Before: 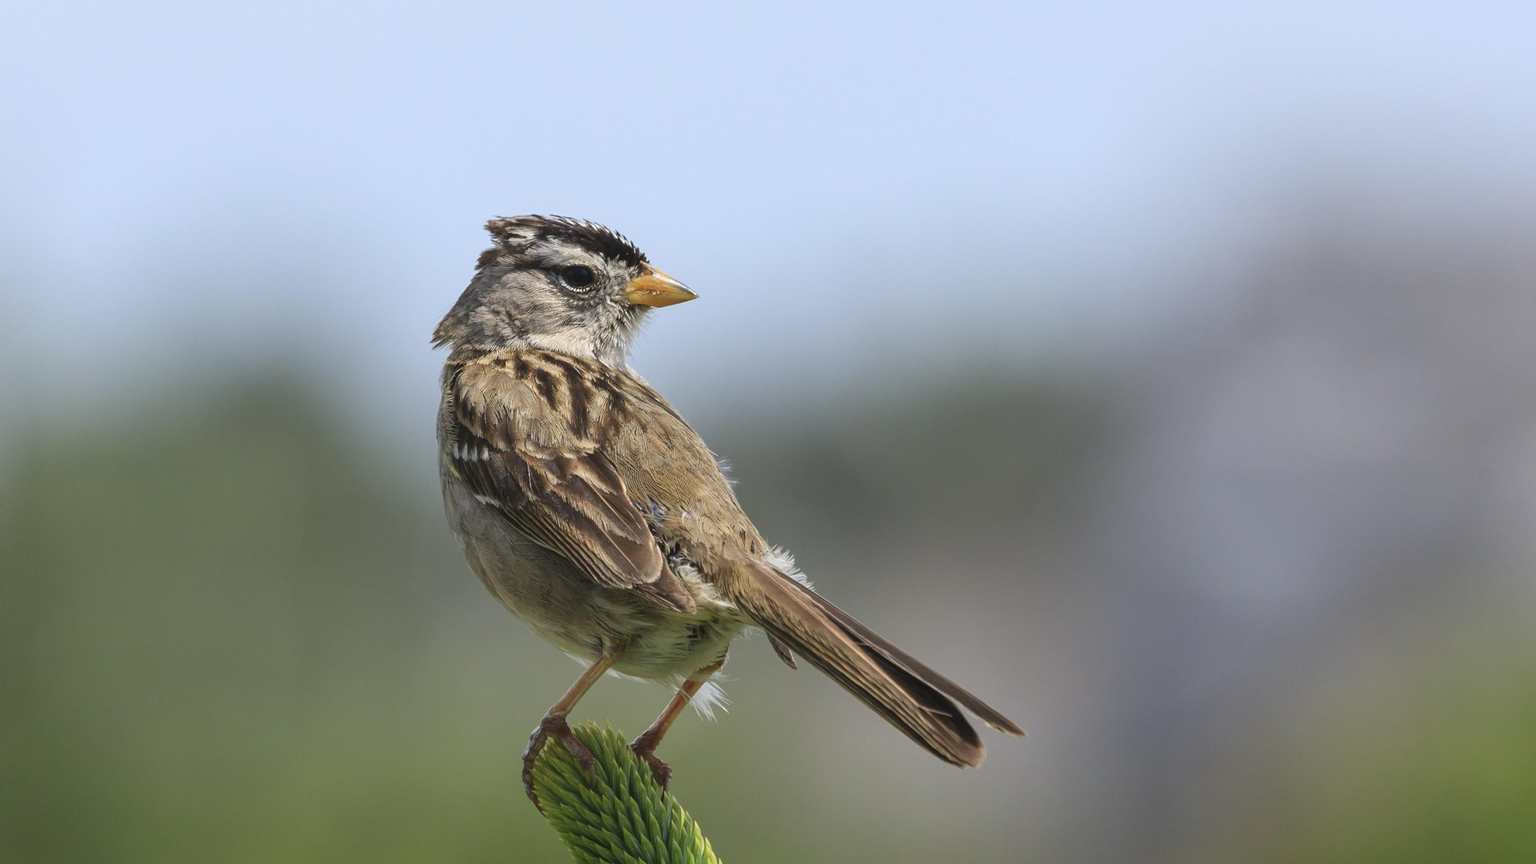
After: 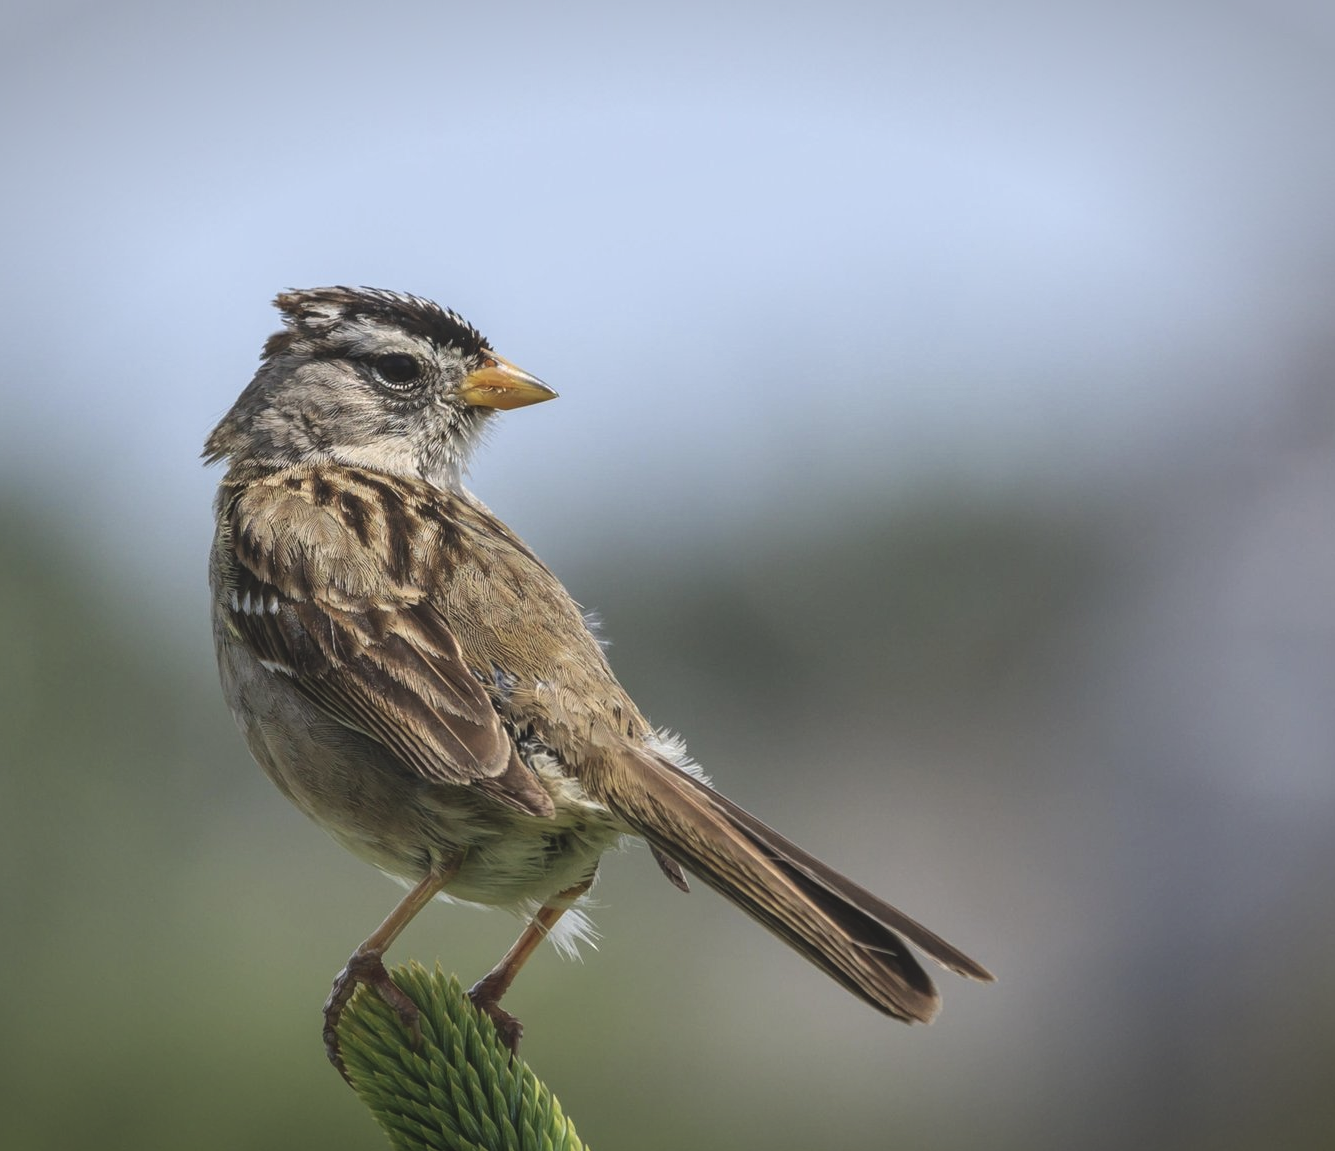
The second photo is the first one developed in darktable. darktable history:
exposure: black level correction -0.015, exposure -0.137 EV, compensate exposure bias true, compensate highlight preservation false
local contrast: on, module defaults
vignetting: fall-off start 99.15%, brightness -0.421, saturation -0.211, width/height ratio 1.304
crop and rotate: left 18.255%, right 16.512%
